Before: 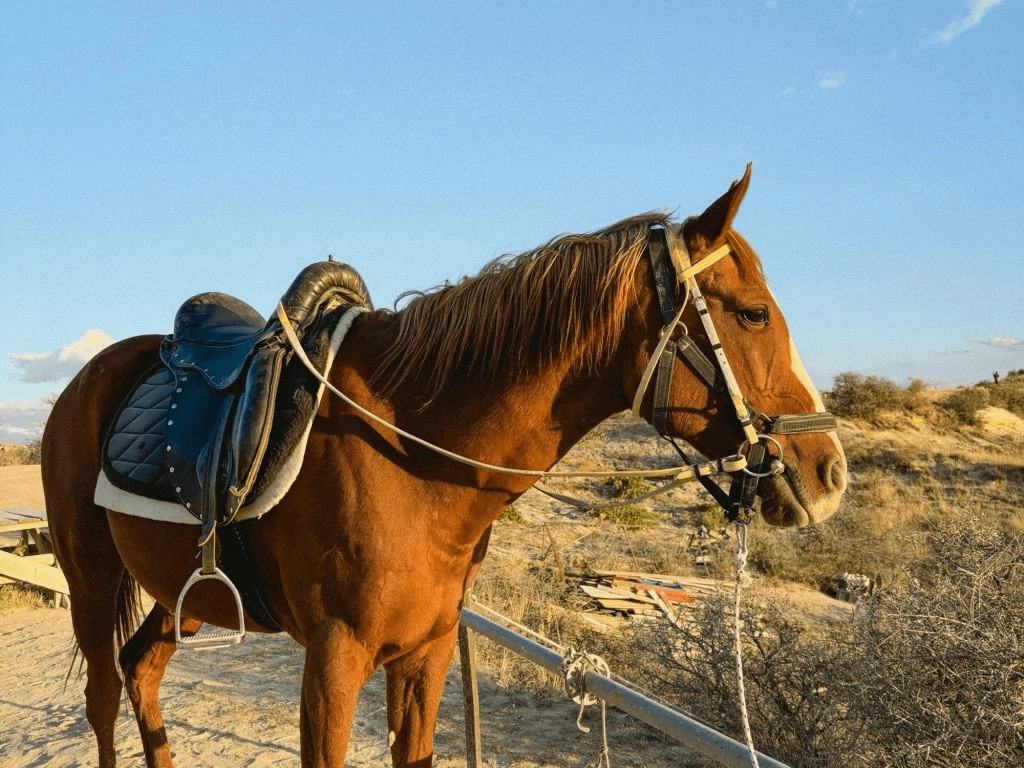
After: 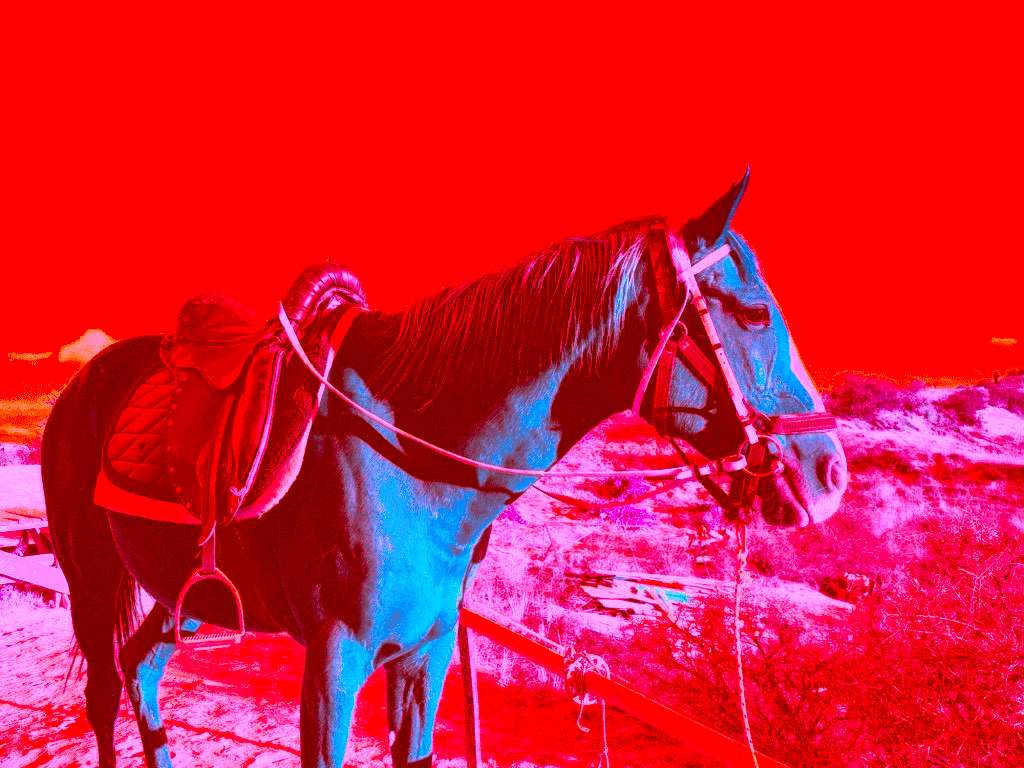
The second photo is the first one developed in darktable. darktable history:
exposure: black level correction 0, exposure 0.691 EV, compensate exposure bias true, compensate highlight preservation false
levels: mode automatic, levels [0.016, 0.492, 0.969]
color correction: highlights a* -39.23, highlights b* -39.23, shadows a* -39.31, shadows b* -39.99, saturation -2.97
shadows and highlights: shadows 43.75, white point adjustment -1.44, soften with gaussian
